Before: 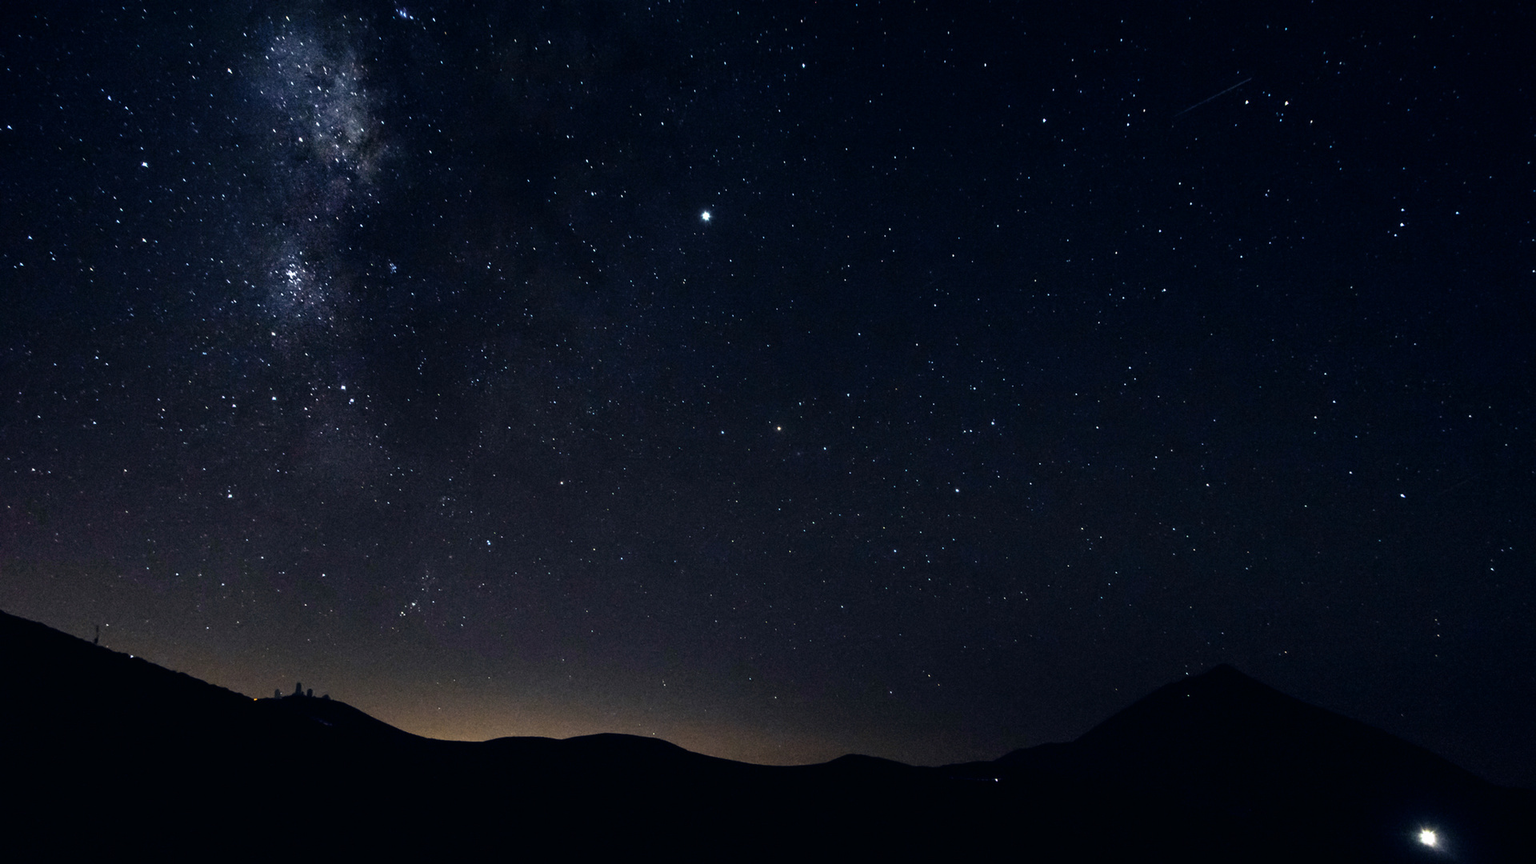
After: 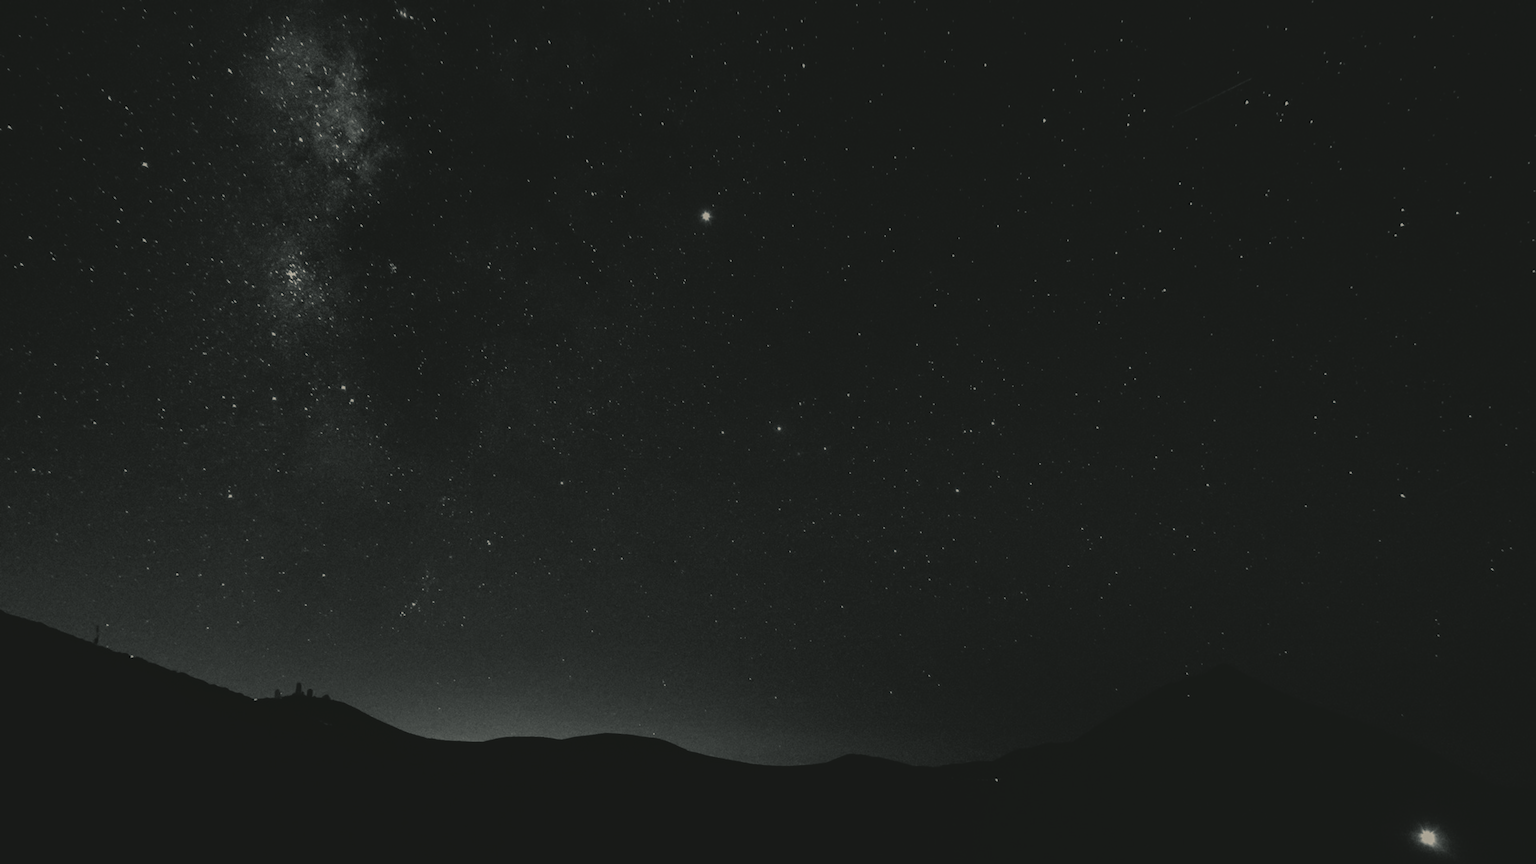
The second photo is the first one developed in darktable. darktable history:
white balance: emerald 1
local contrast: detail 130%
contrast brightness saturation: brightness -0.09
colorize: hue 41.44°, saturation 22%, source mix 60%, lightness 10.61%
split-toning: shadows › hue 201.6°, shadows › saturation 0.16, highlights › hue 50.4°, highlights › saturation 0.2, balance -49.9
color correction: highlights a* -15.58, highlights b* 40, shadows a* -40, shadows b* -26.18
